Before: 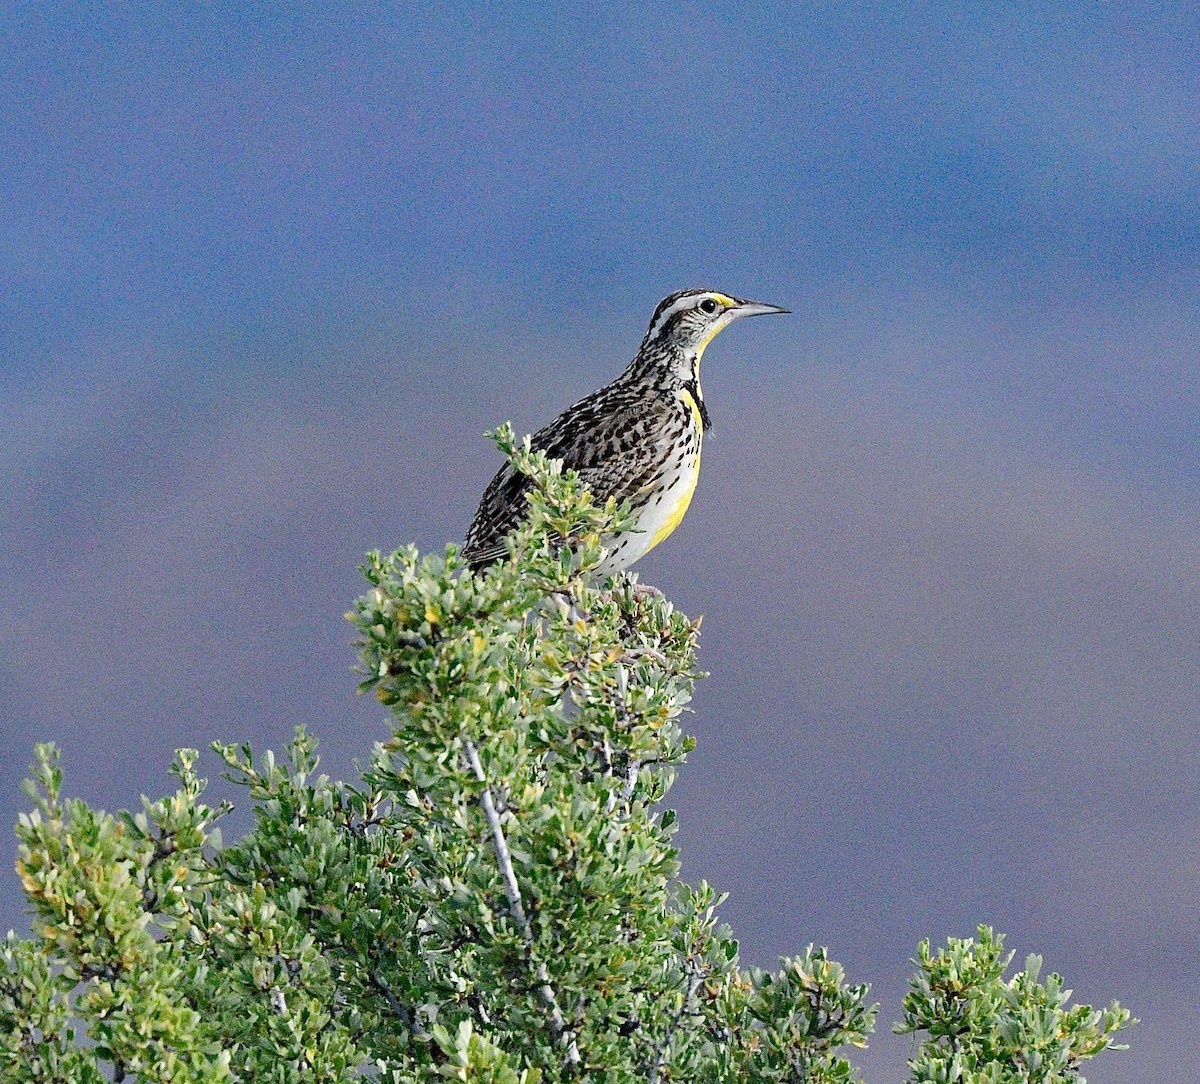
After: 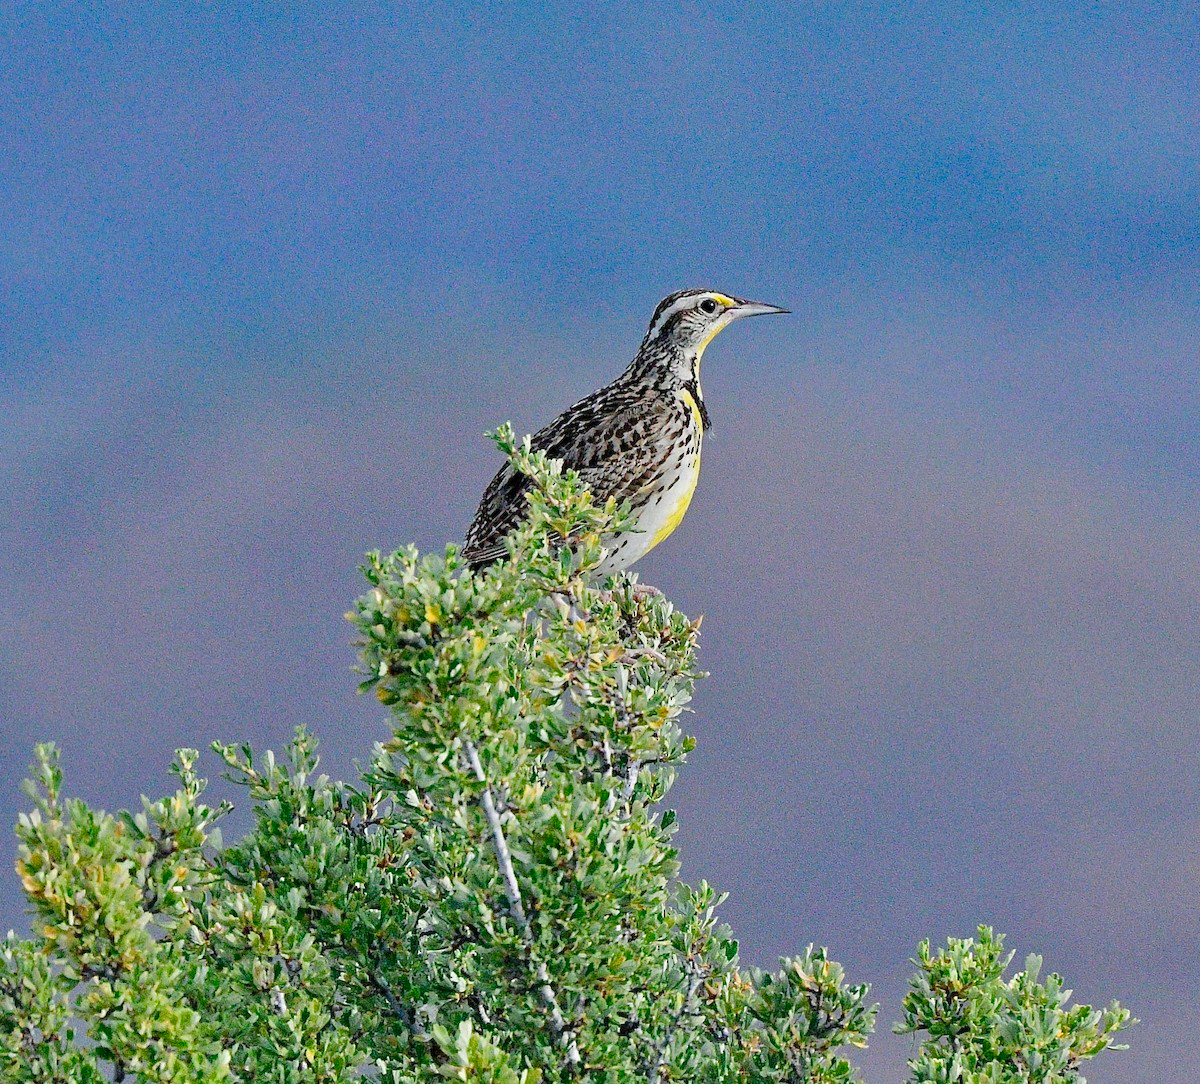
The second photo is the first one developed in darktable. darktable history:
exposure: exposure 0.376 EV, compensate exposure bias true, compensate highlight preservation false
tone equalizer: -8 EV -0.002 EV, -7 EV 0.004 EV, -6 EV -0.01 EV, -5 EV 0.021 EV, -4 EV -0.02 EV, -3 EV 0.038 EV, -2 EV -0.062 EV, -1 EV -0.275 EV, +0 EV -0.611 EV
